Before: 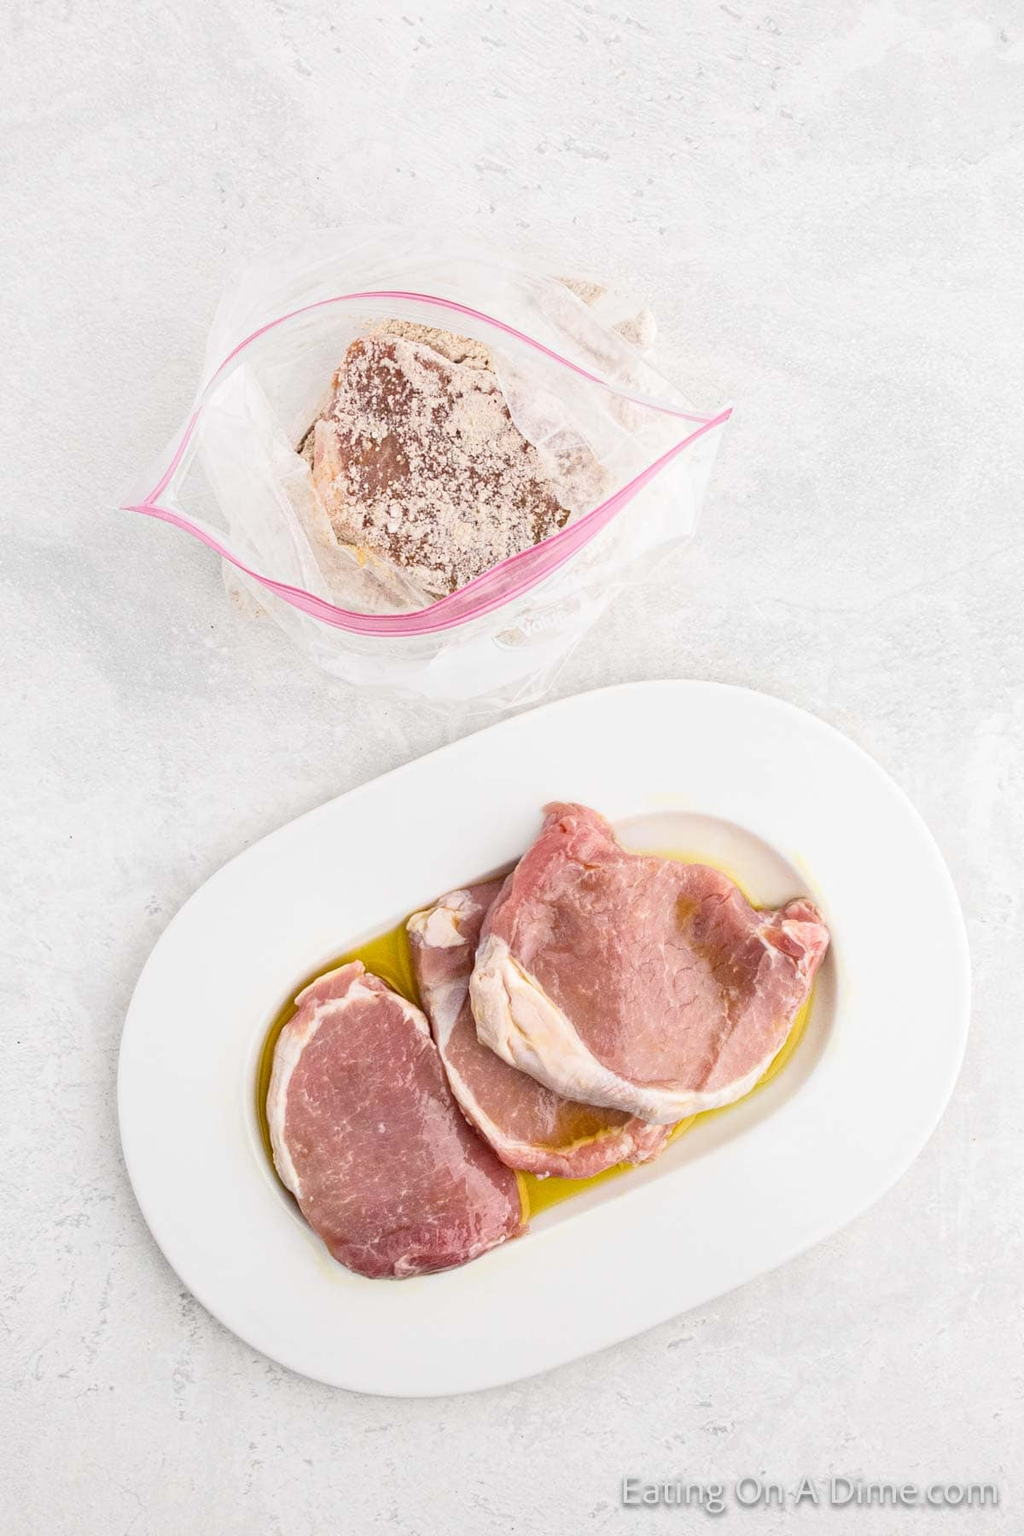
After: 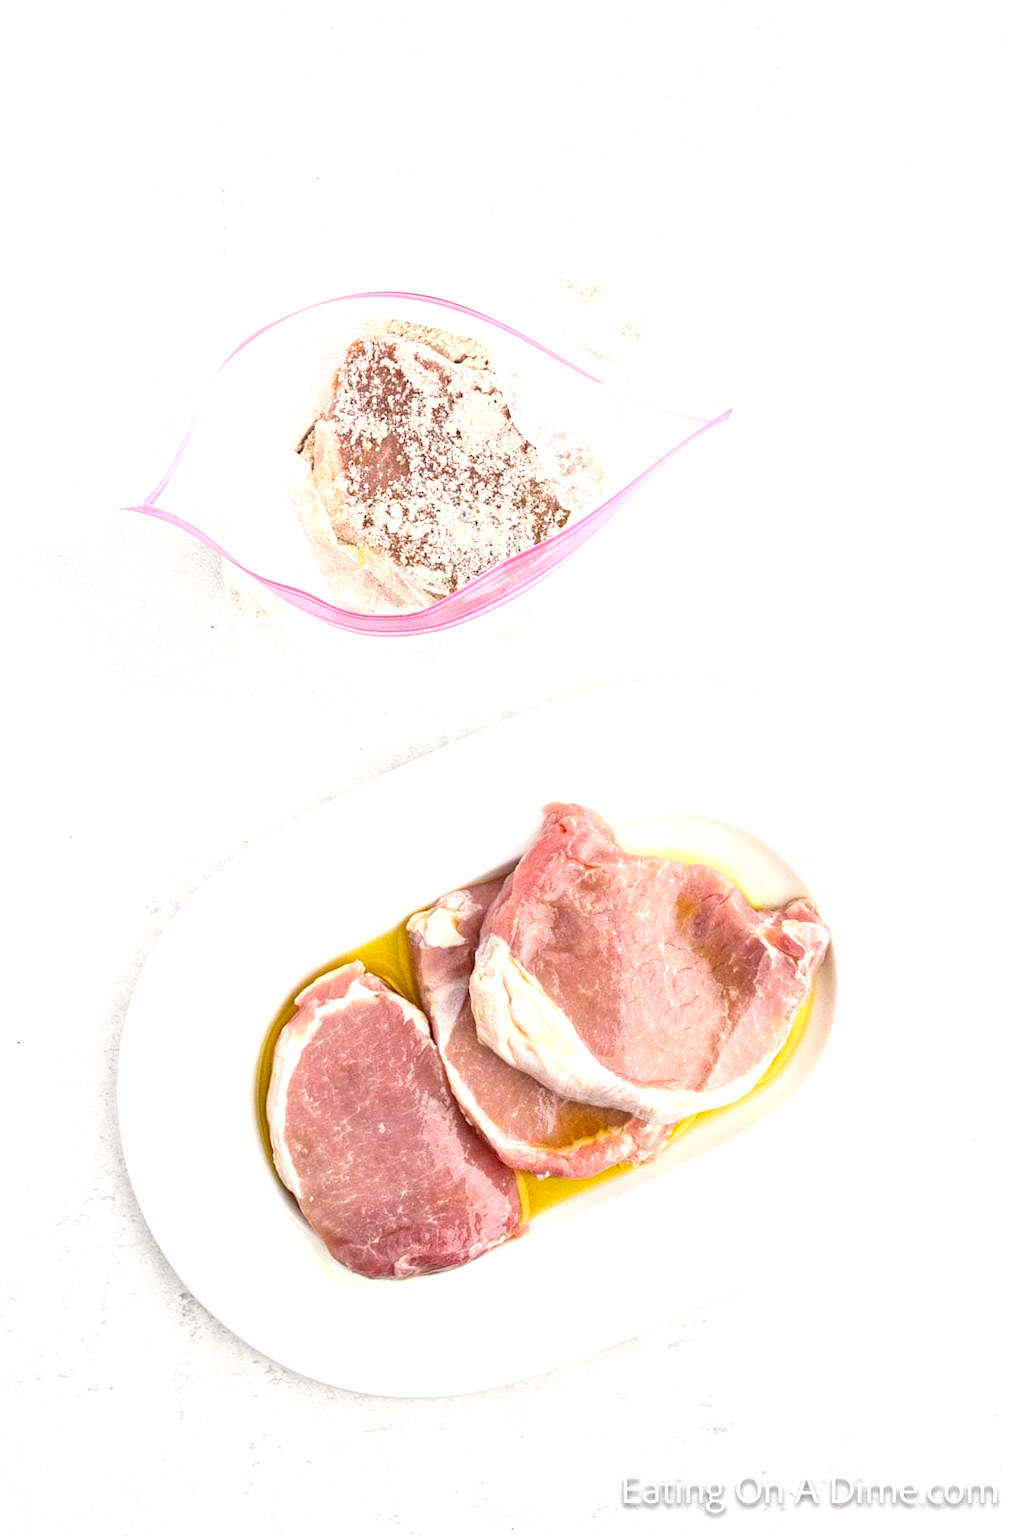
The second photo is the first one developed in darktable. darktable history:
contrast brightness saturation: contrast 0.043, saturation 0.068
exposure: exposure 0.57 EV, compensate highlight preservation false
